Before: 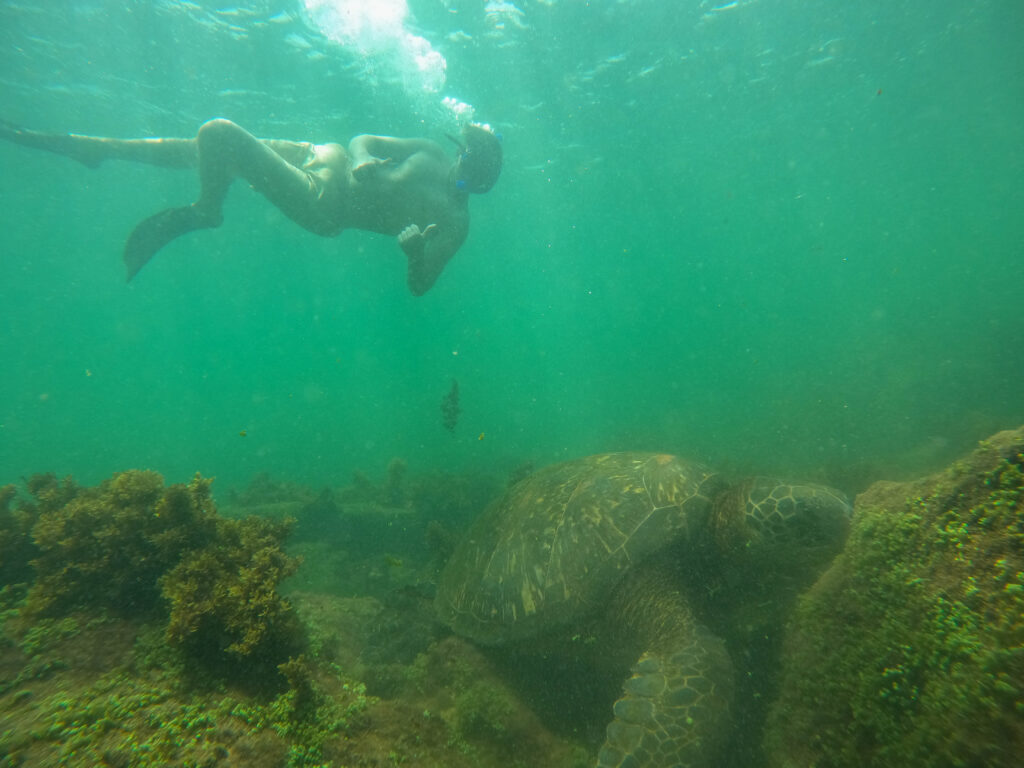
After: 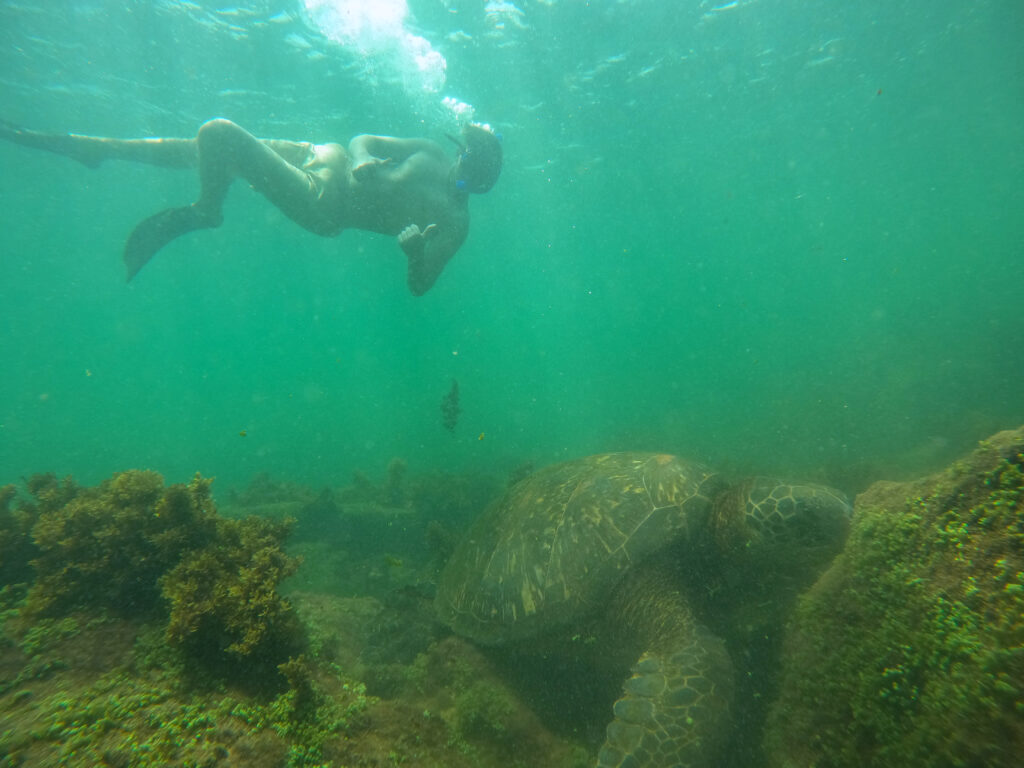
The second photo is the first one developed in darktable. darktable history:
color zones: curves: ch0 [(0.068, 0.464) (0.25, 0.5) (0.48, 0.508) (0.75, 0.536) (0.886, 0.476) (0.967, 0.456)]; ch1 [(0.066, 0.456) (0.25, 0.5) (0.616, 0.508) (0.746, 0.56) (0.934, 0.444)]
white balance: red 0.983, blue 1.036
